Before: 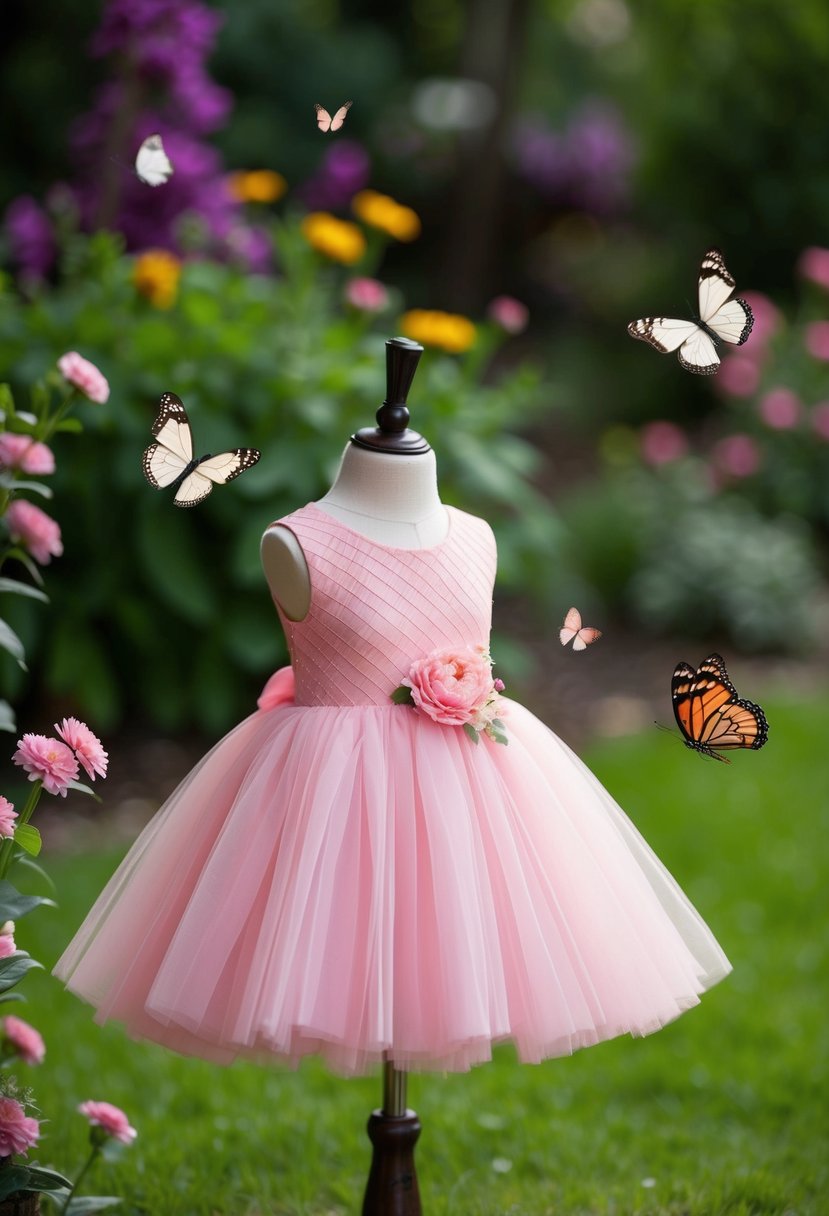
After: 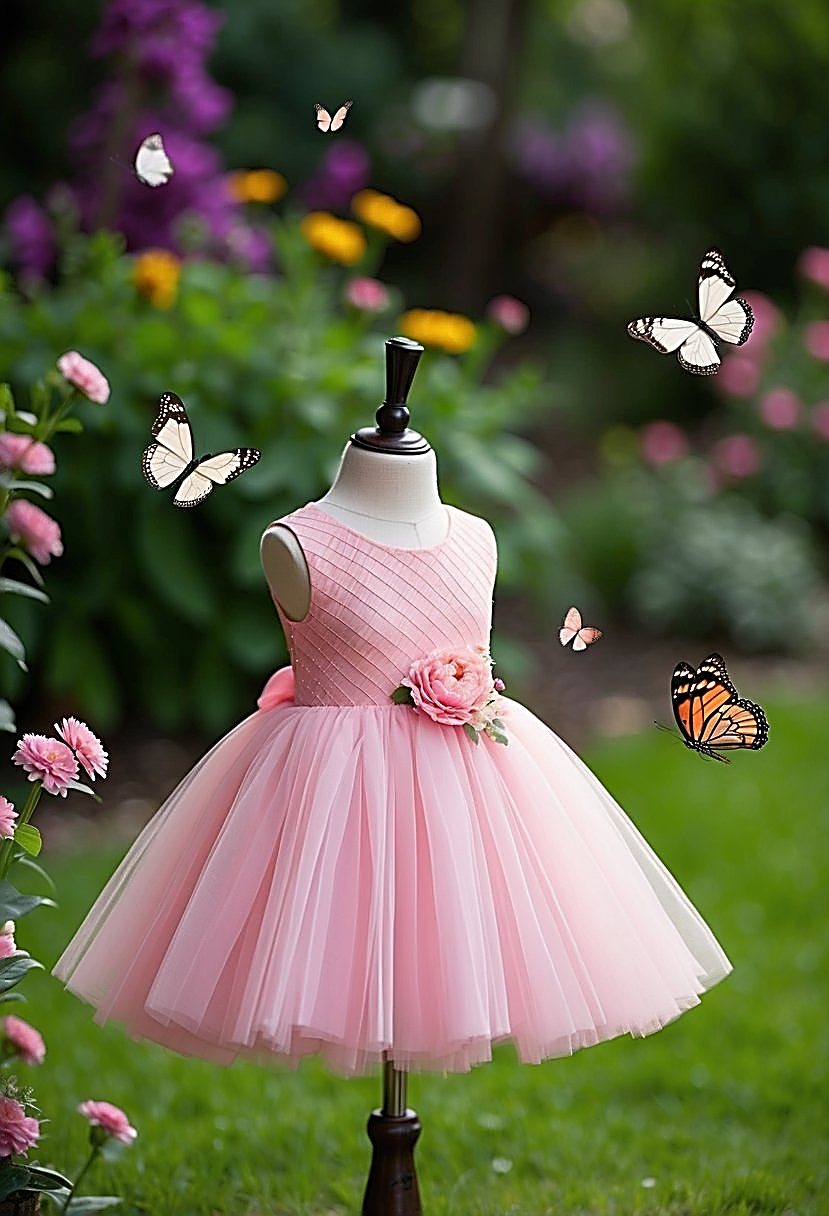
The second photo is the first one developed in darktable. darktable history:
sharpen: amount 1.853
